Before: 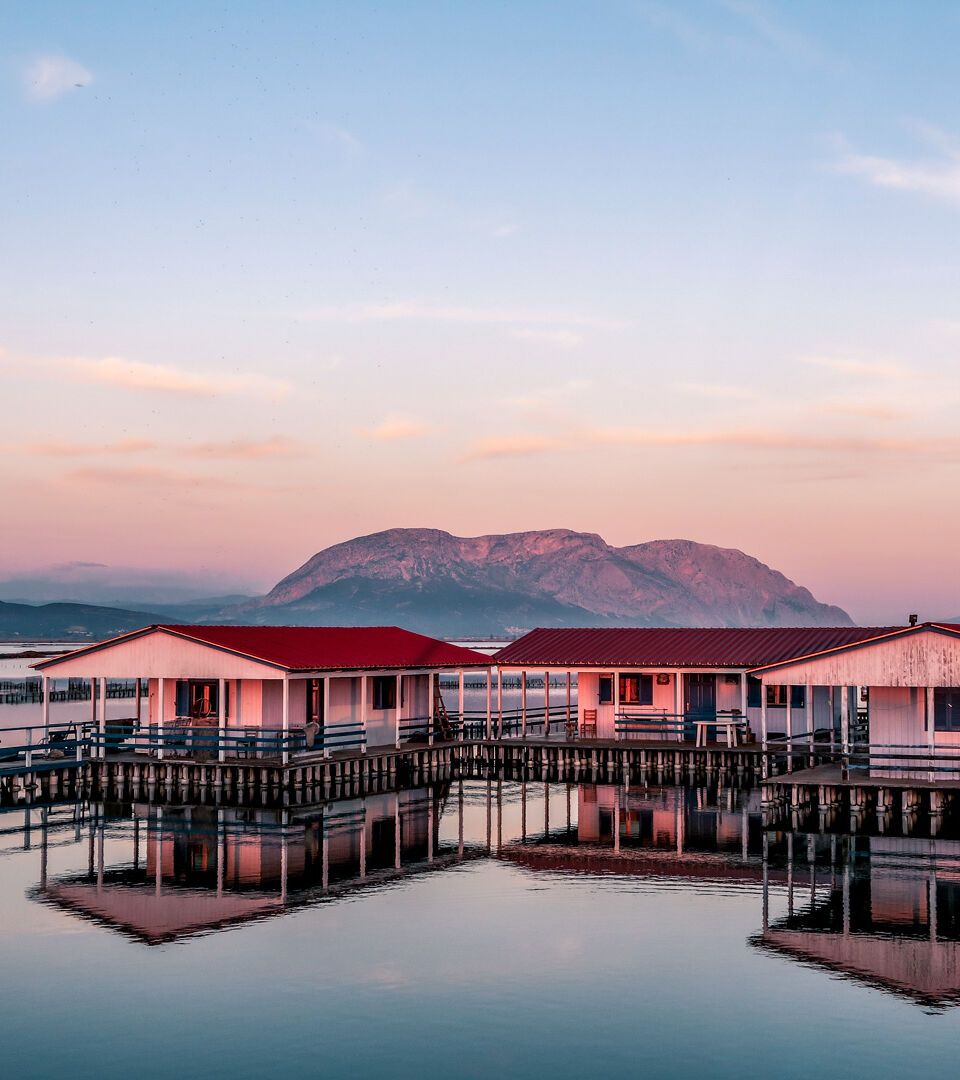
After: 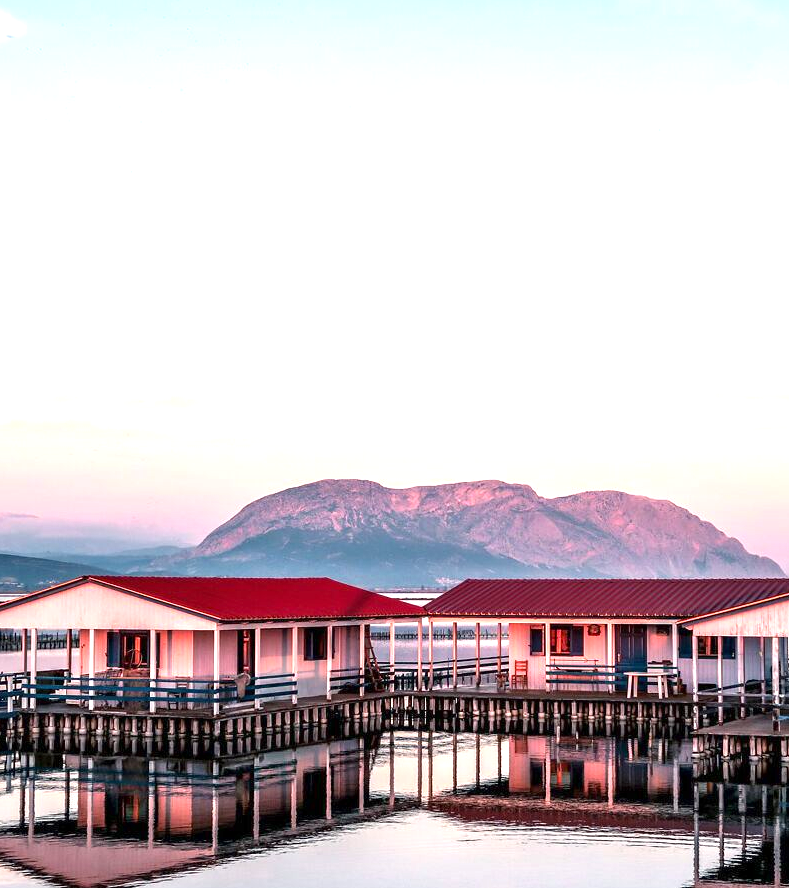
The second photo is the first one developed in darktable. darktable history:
crop and rotate: left 7.196%, top 4.574%, right 10.605%, bottom 13.178%
rgb levels: preserve colors max RGB
exposure: exposure 1.137 EV, compensate highlight preservation false
